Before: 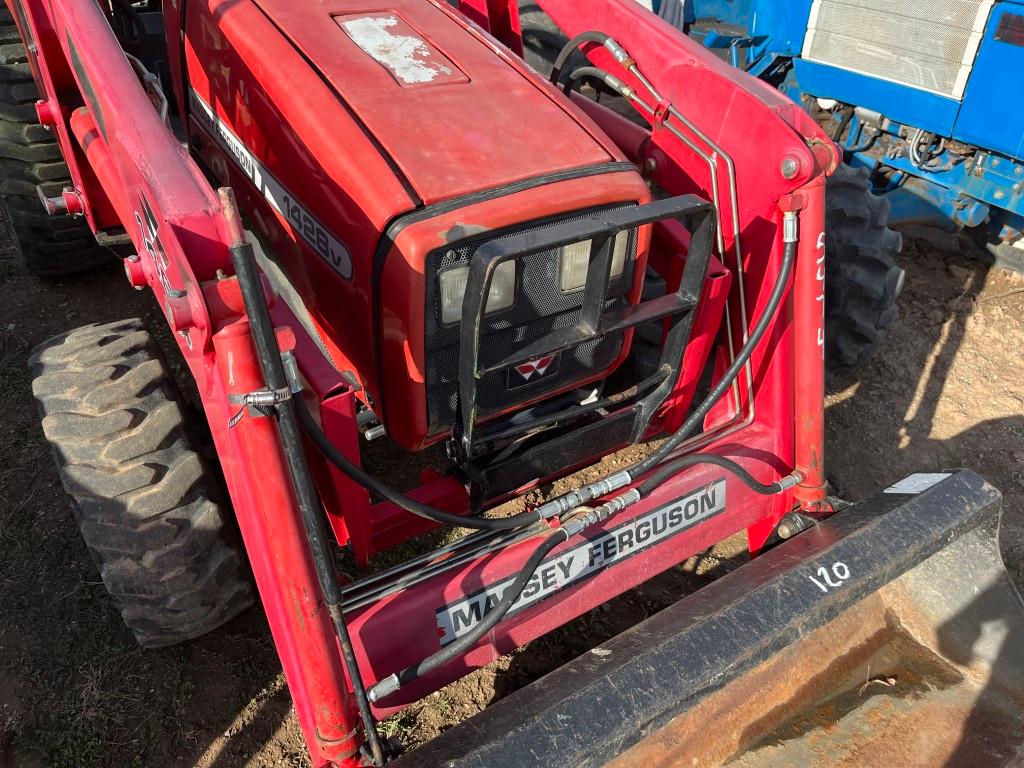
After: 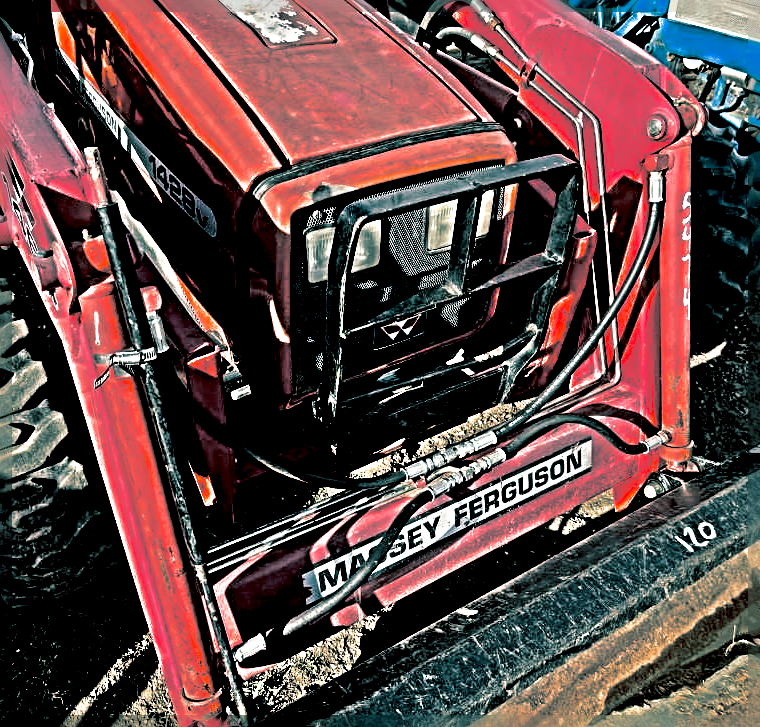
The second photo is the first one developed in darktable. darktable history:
crop and rotate: left 13.15%, top 5.251%, right 12.609%
exposure: black level correction 0.046, exposure -0.228 EV, compensate highlight preservation false
sharpen: radius 6.3, amount 1.8, threshold 0
split-toning: shadows › hue 186.43°, highlights › hue 49.29°, compress 30.29%
